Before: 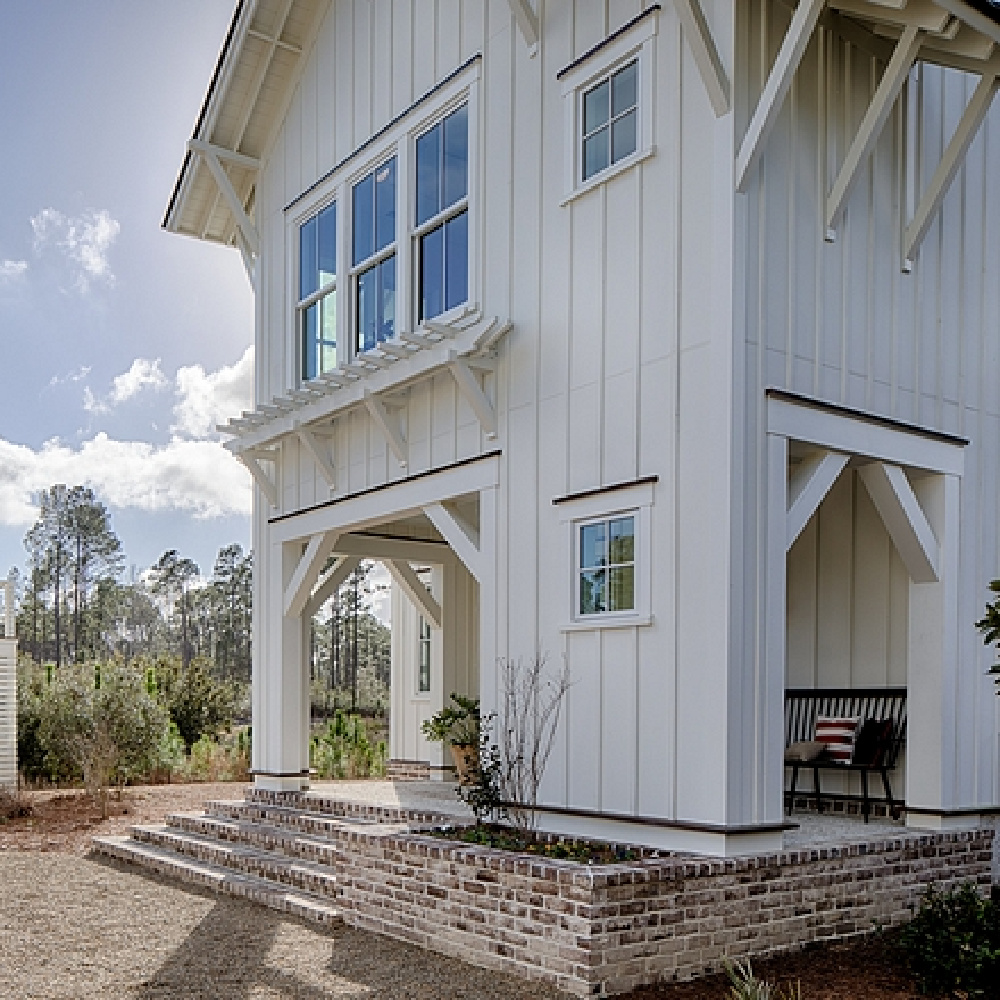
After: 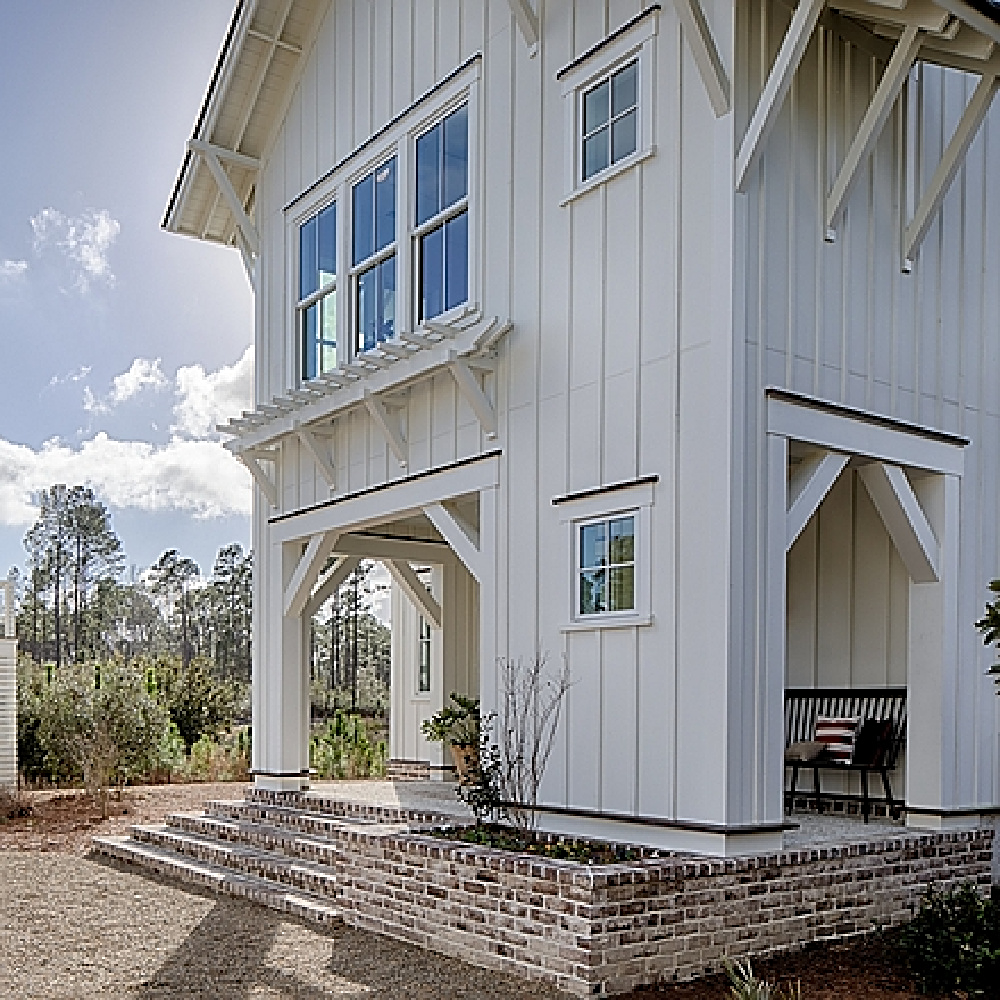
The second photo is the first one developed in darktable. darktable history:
sharpen: radius 2.626, amount 0.686
